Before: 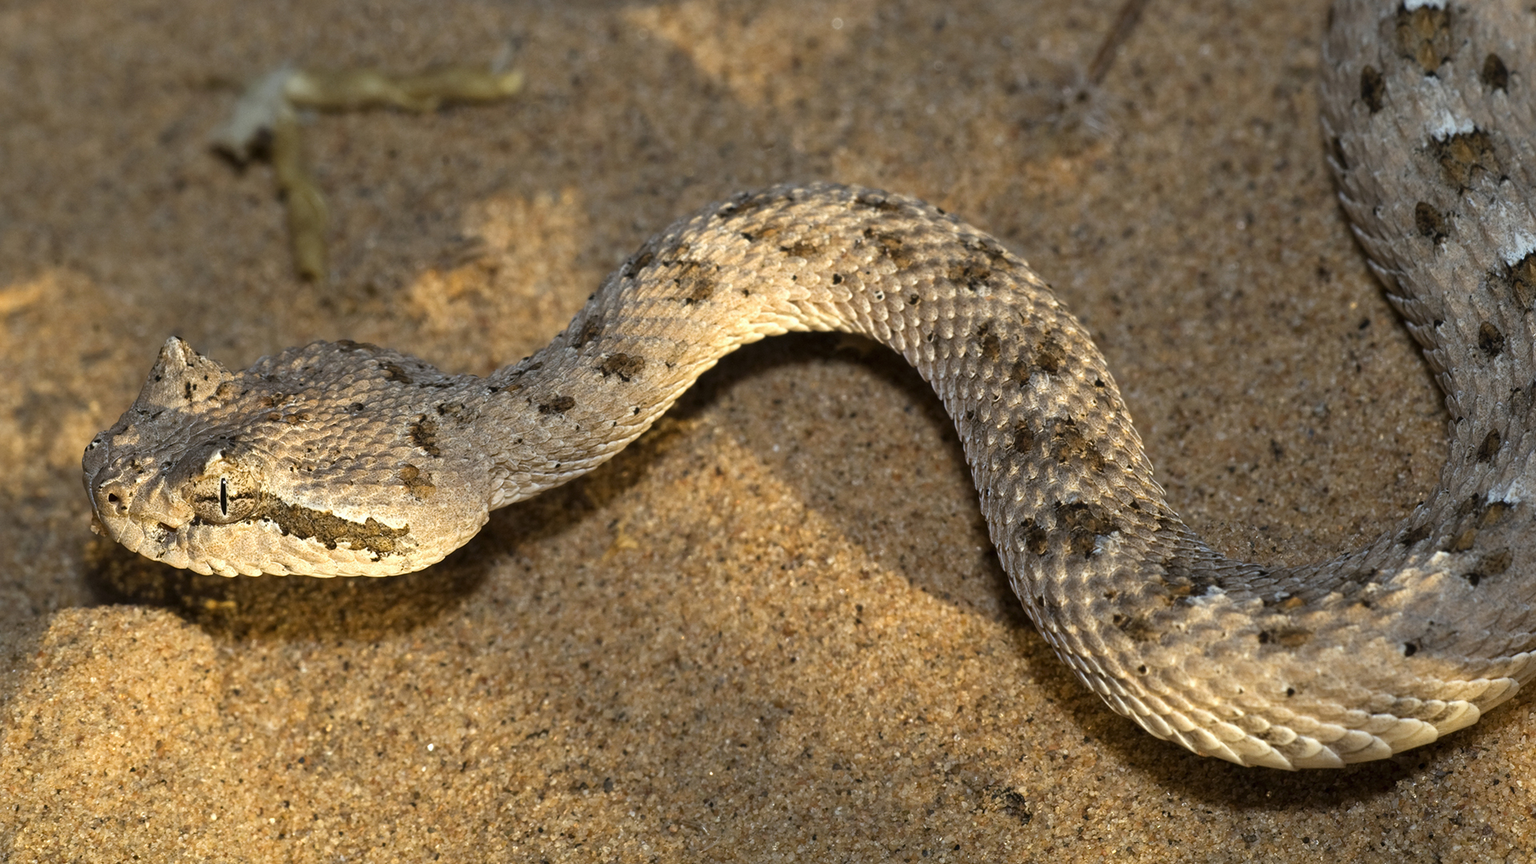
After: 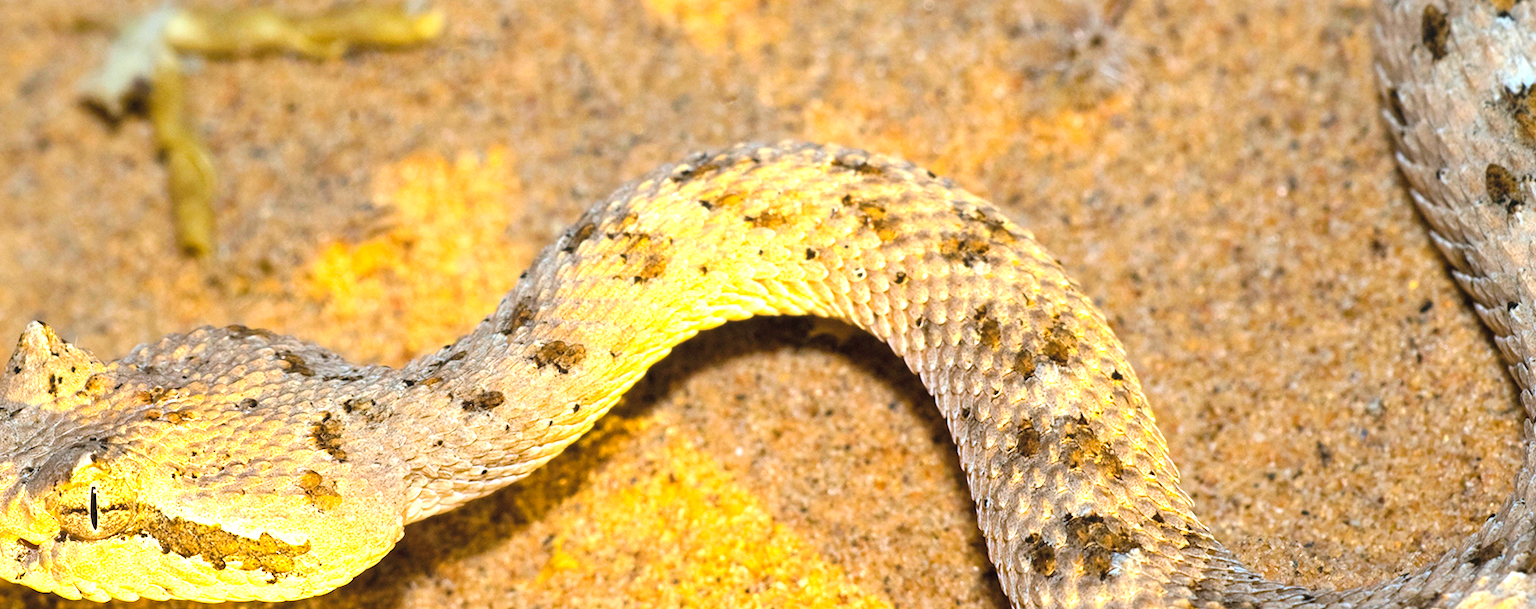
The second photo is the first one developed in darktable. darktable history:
crop and rotate: left 9.345%, top 7.22%, right 4.982%, bottom 32.331%
contrast brightness saturation: contrast 0.14, brightness 0.21
color balance rgb: linear chroma grading › global chroma 10%, perceptual saturation grading › global saturation 30%, global vibrance 10%
exposure: black level correction 0, exposure 1.3 EV, compensate exposure bias true, compensate highlight preservation false
